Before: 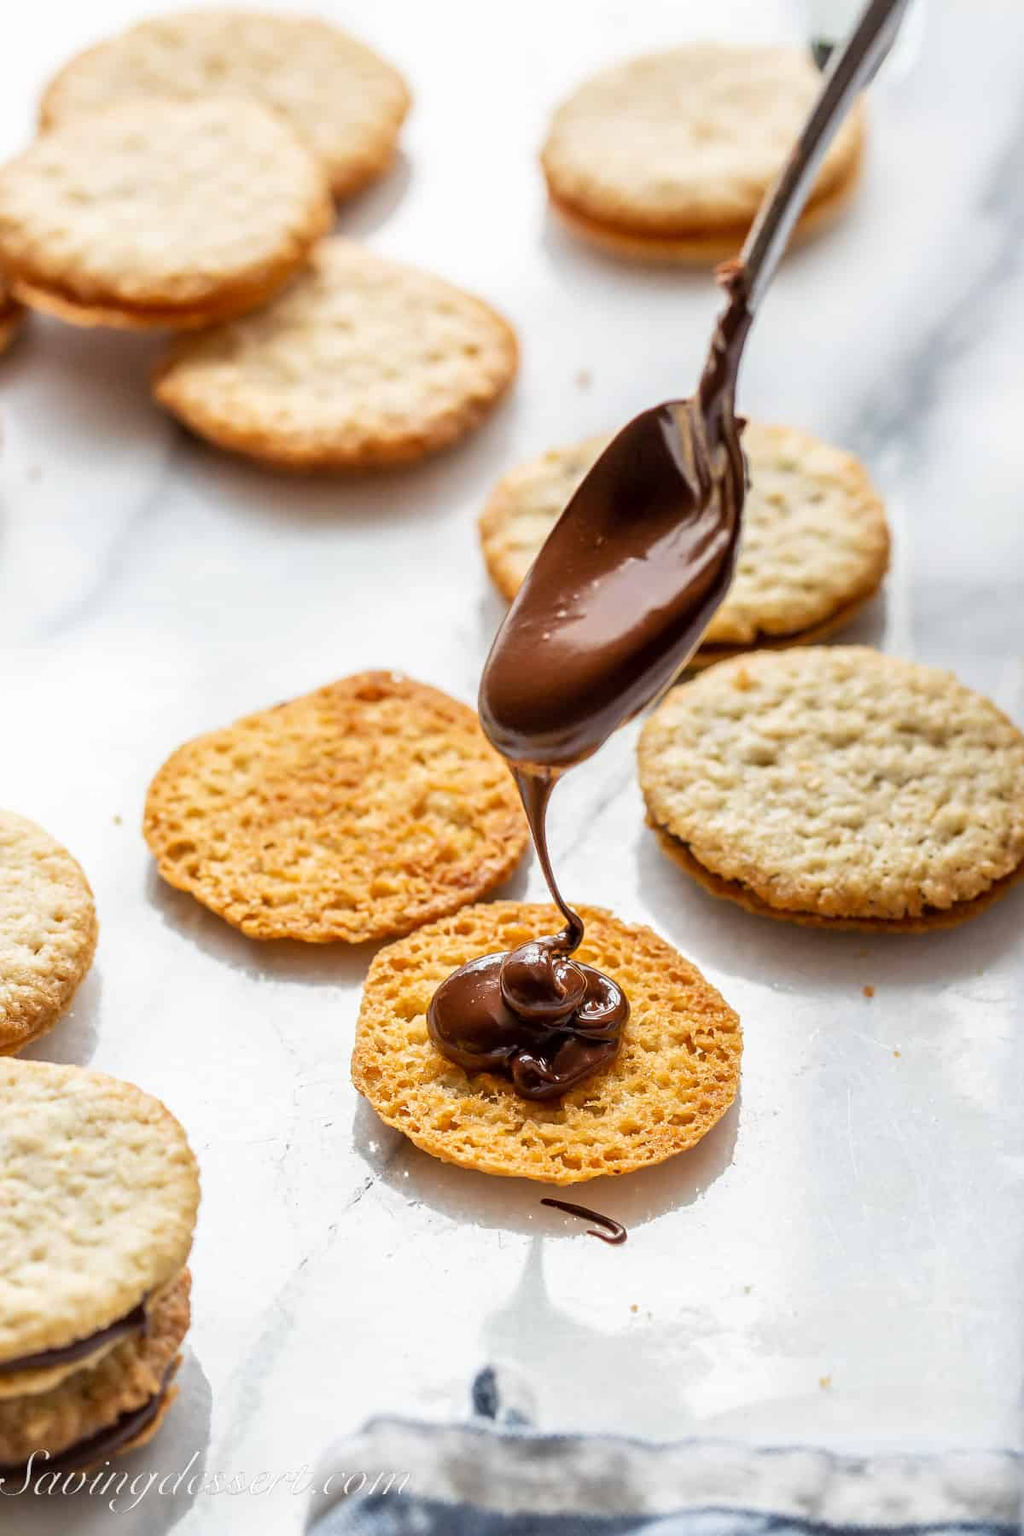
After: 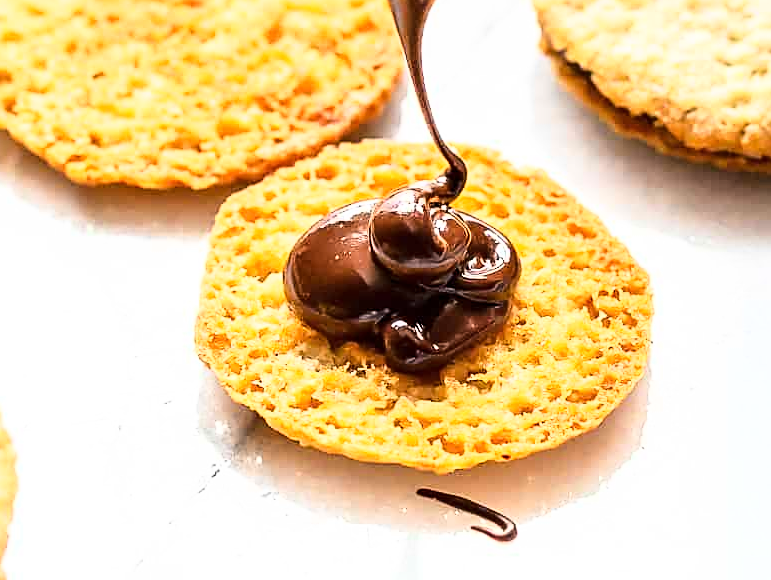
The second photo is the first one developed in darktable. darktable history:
crop: left 18.112%, top 50.903%, right 17.588%, bottom 16.859%
base curve: curves: ch0 [(0, 0) (0.026, 0.03) (0.109, 0.232) (0.351, 0.748) (0.669, 0.968) (1, 1)]
sharpen: amount 0.494
